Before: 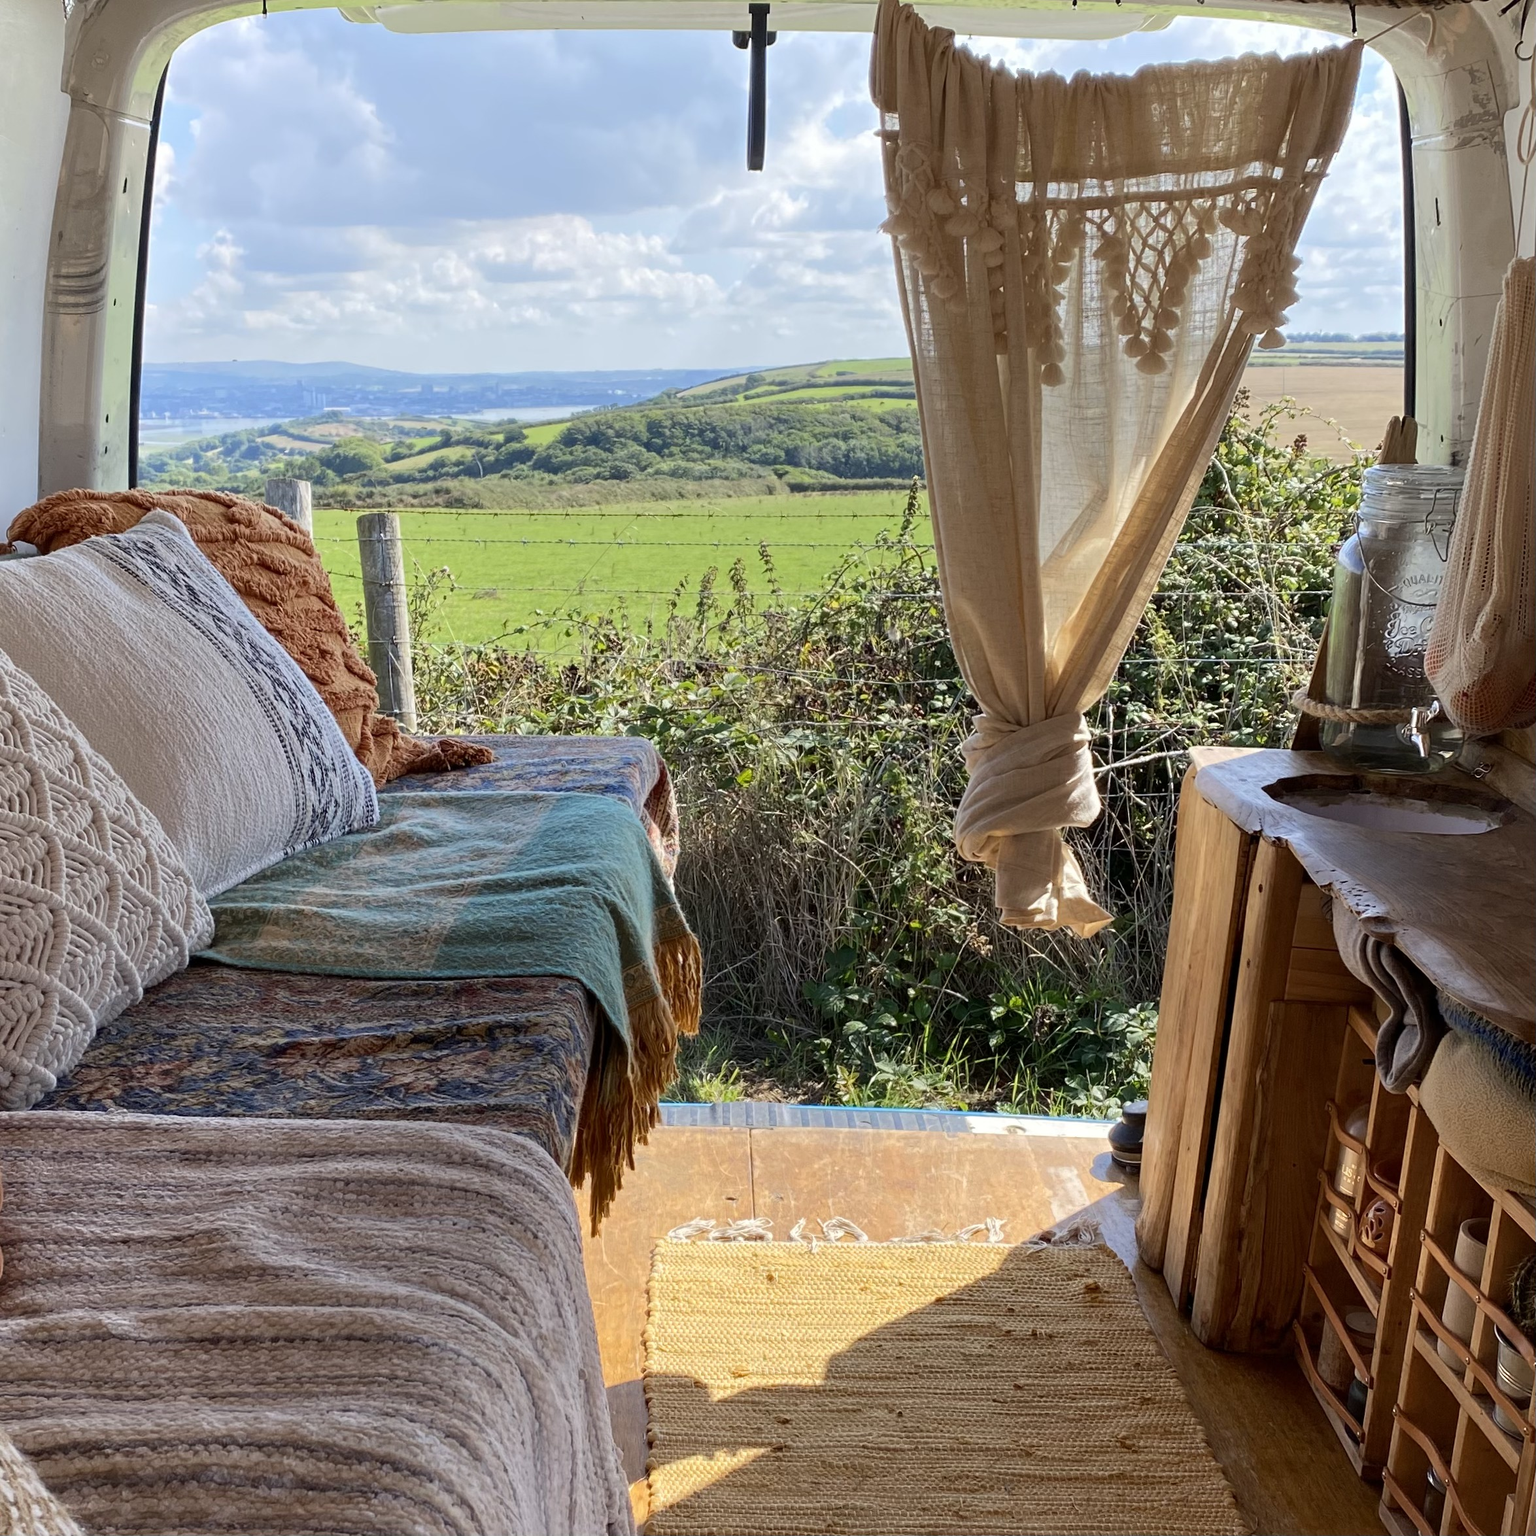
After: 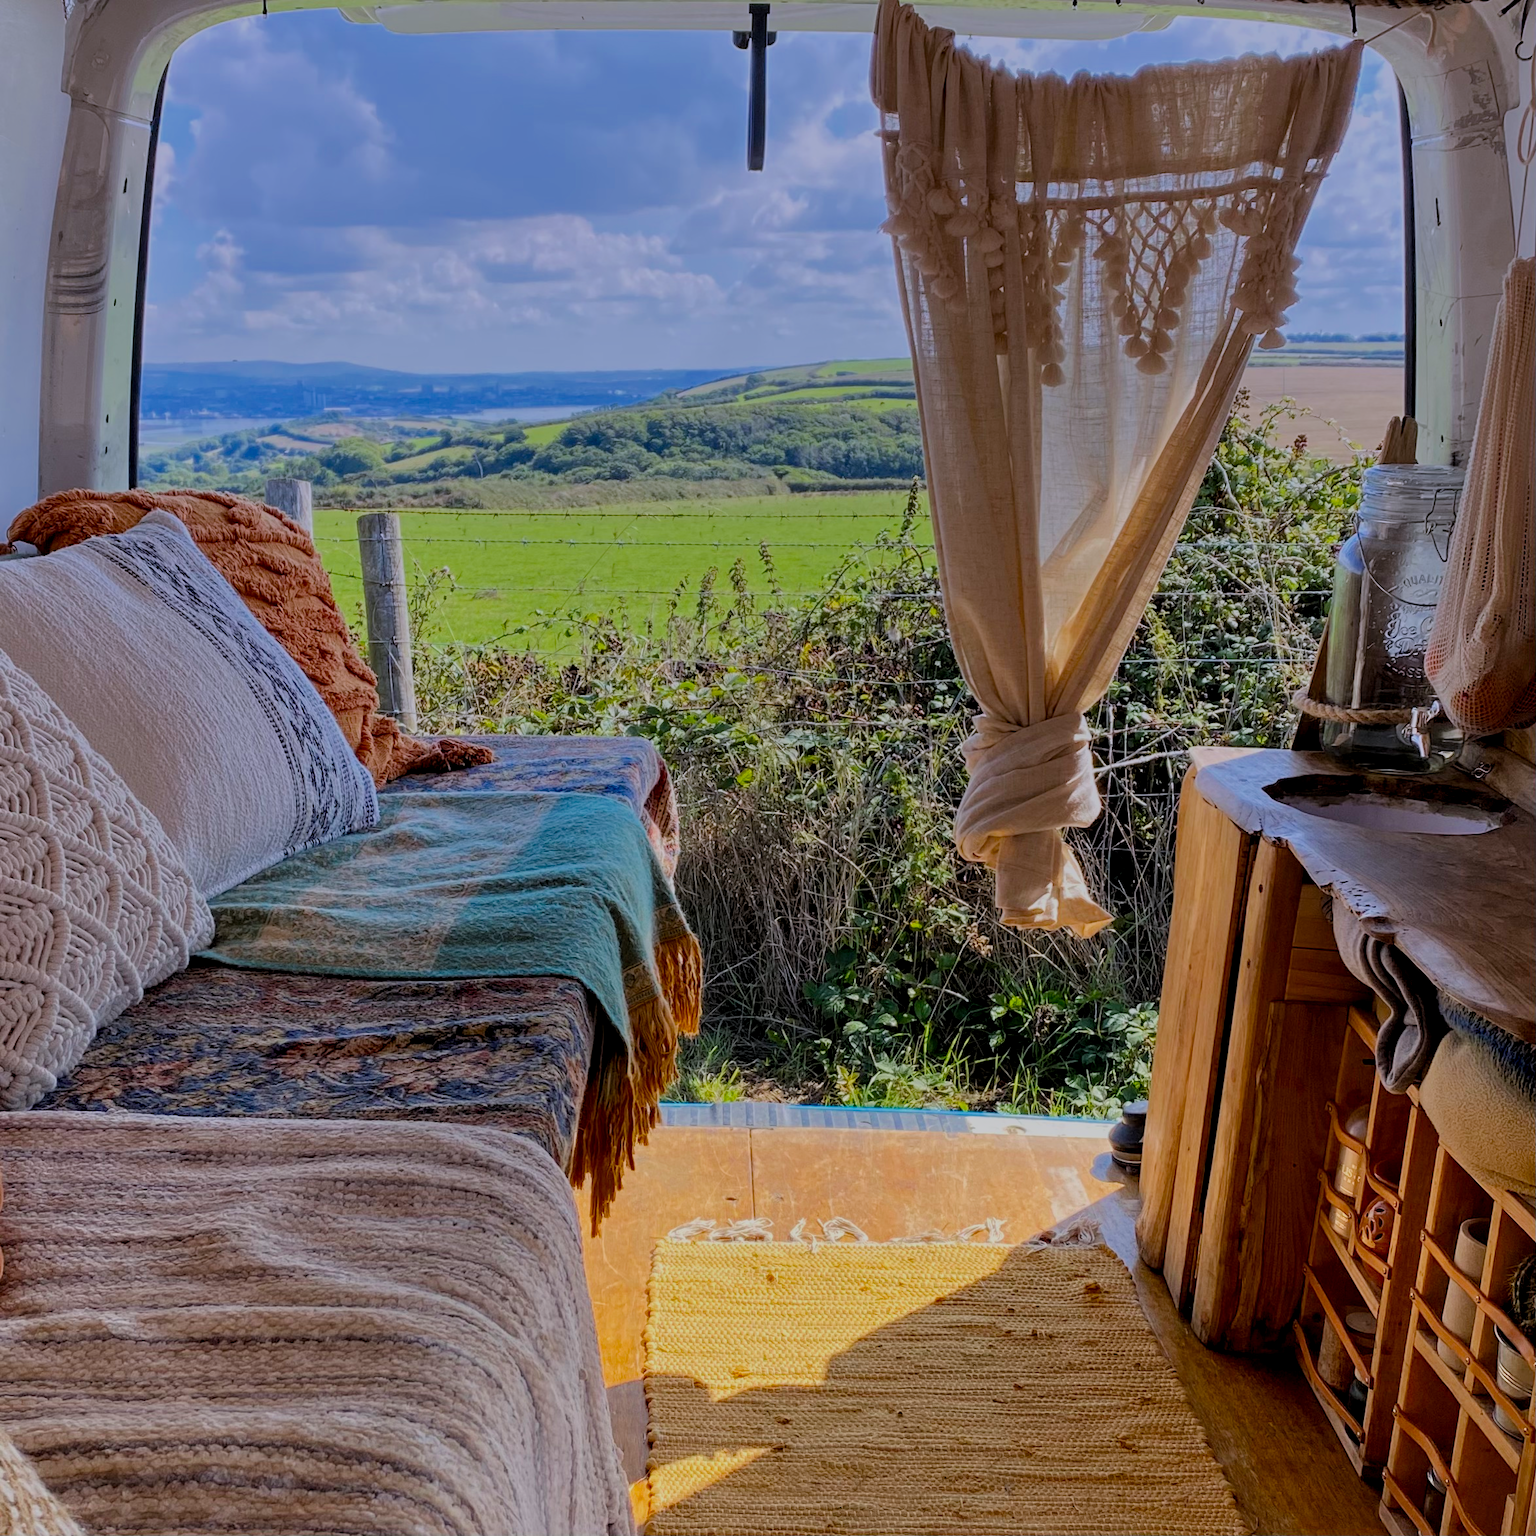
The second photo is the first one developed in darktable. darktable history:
graduated density: hue 238.83°, saturation 50%
local contrast: highlights 100%, shadows 100%, detail 120%, midtone range 0.2
filmic rgb: black relative exposure -8.79 EV, white relative exposure 4.98 EV, threshold 6 EV, target black luminance 0%, hardness 3.77, latitude 66.34%, contrast 0.822, highlights saturation mix 10%, shadows ↔ highlights balance 20%, add noise in highlights 0.1, color science v4 (2020), iterations of high-quality reconstruction 0, type of noise poissonian, enable highlight reconstruction true
shadows and highlights: shadows 29.32, highlights -29.32, low approximation 0.01, soften with gaussian
